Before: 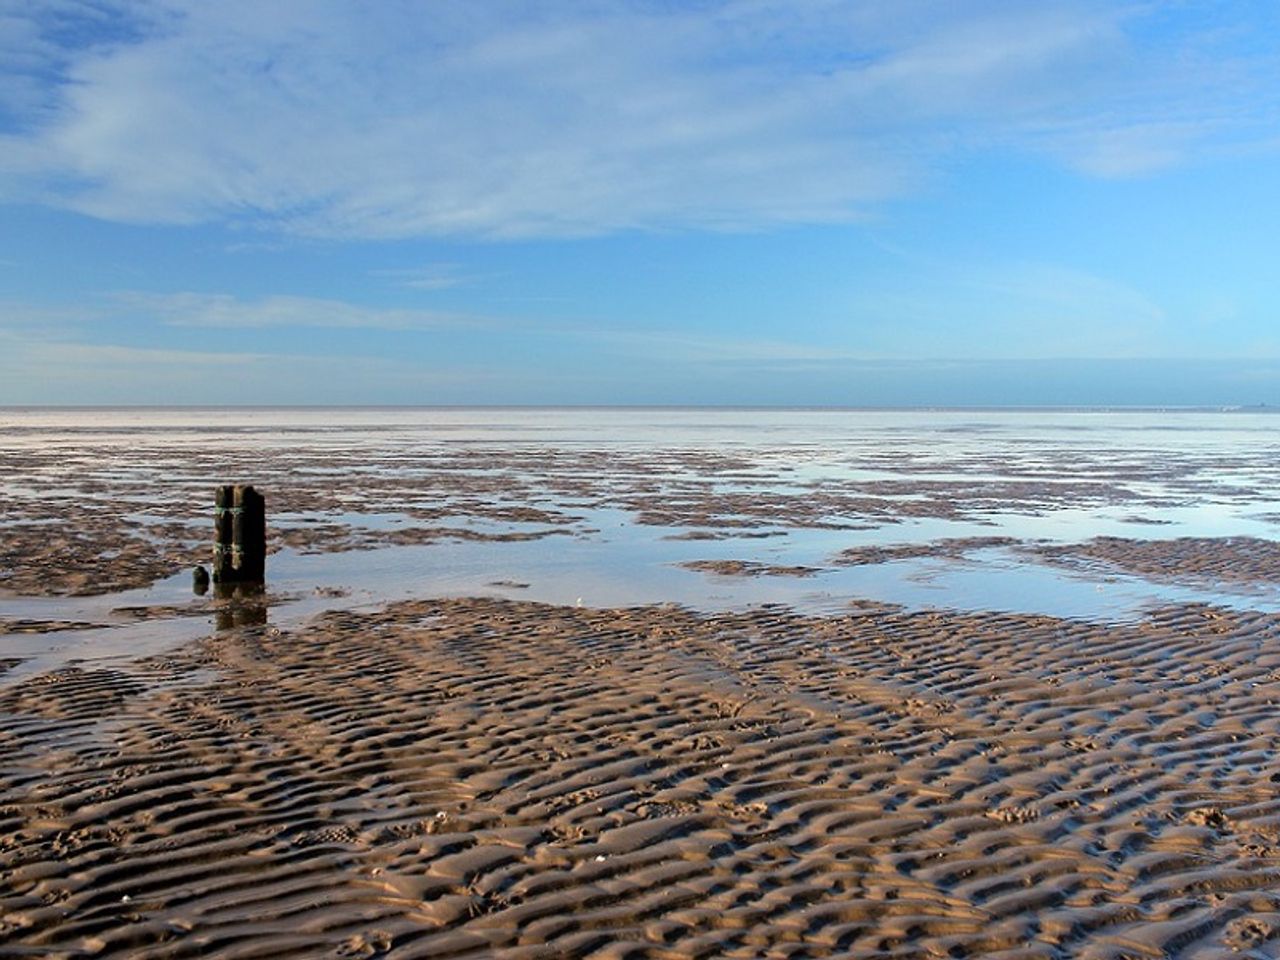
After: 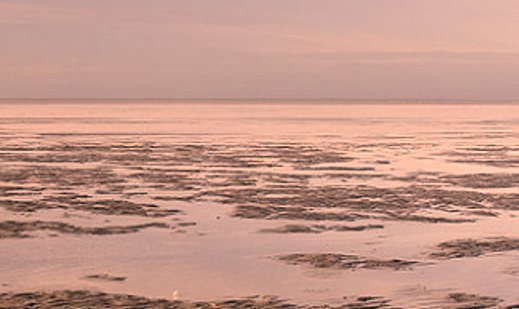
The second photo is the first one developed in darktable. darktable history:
crop: left 31.615%, top 32.055%, right 27.786%, bottom 35.75%
color correction: highlights a* 39.74, highlights b* 39.56, saturation 0.694
contrast brightness saturation: contrast -0.052, saturation -0.394
